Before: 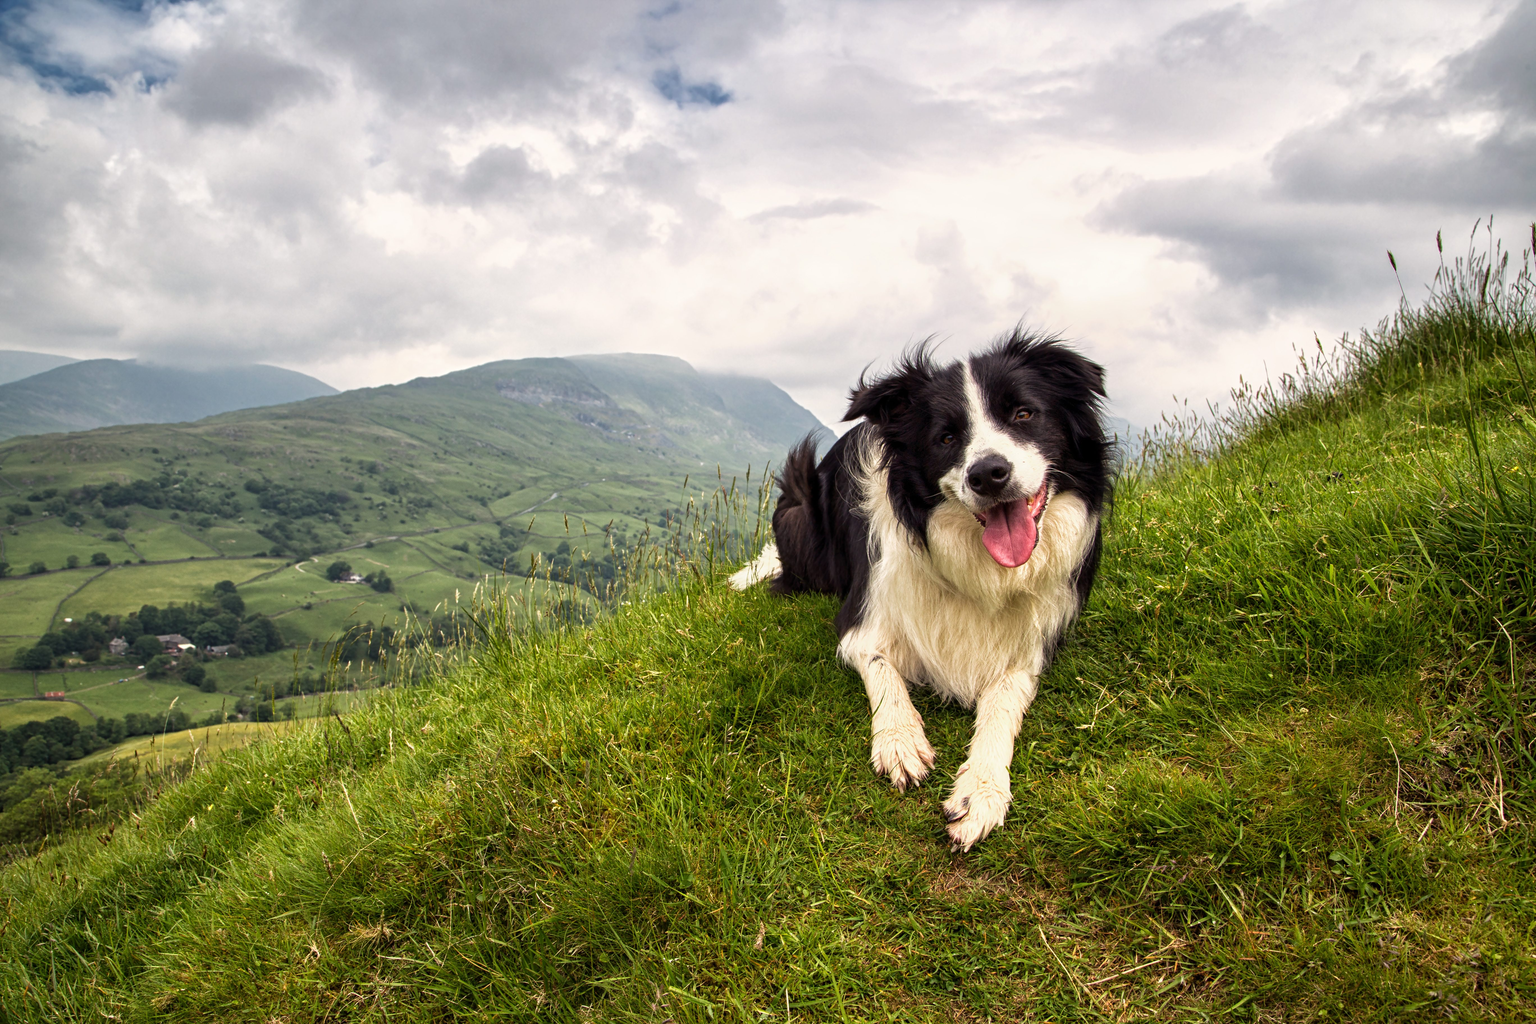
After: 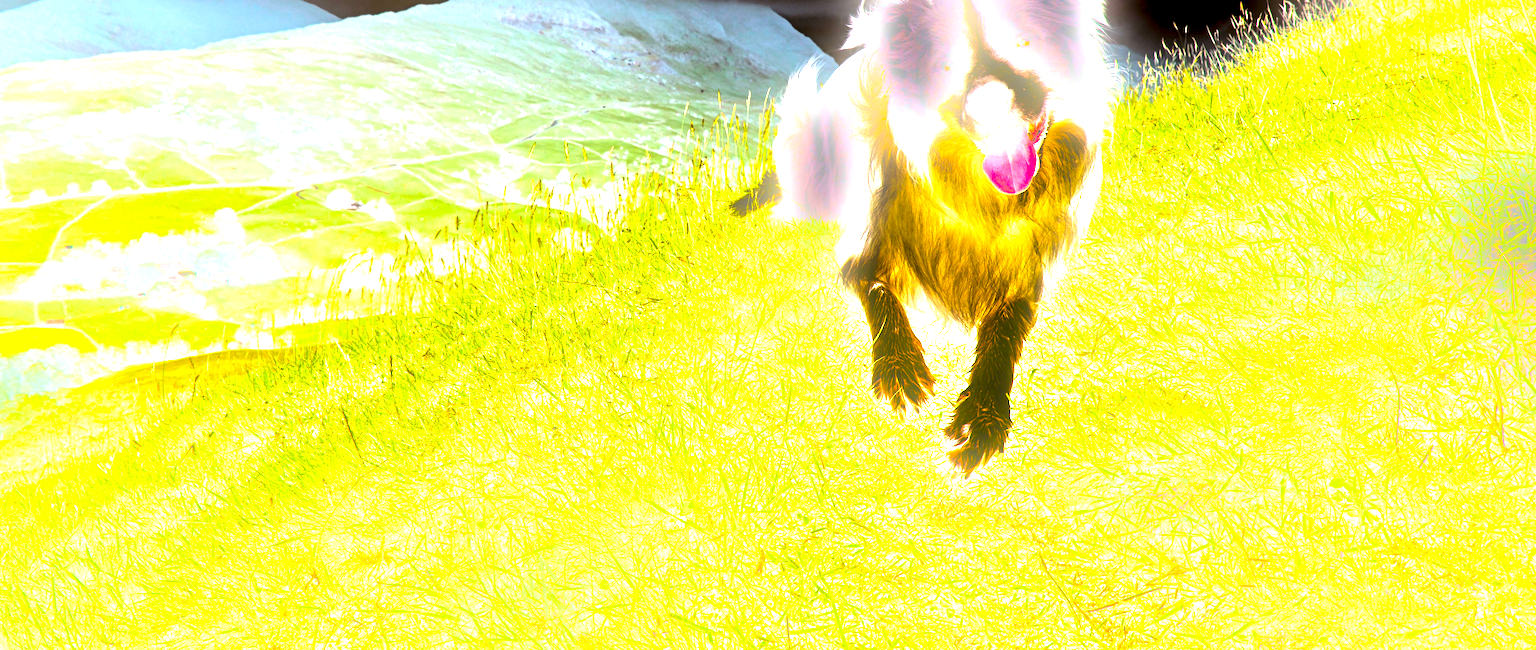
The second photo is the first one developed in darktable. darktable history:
crop and rotate: top 36.435%
color balance rgb: perceptual saturation grading › global saturation 100%
exposure: black level correction 0, exposure 2.088 EV, compensate exposure bias true, compensate highlight preservation false
bloom: size 25%, threshold 5%, strength 90%
